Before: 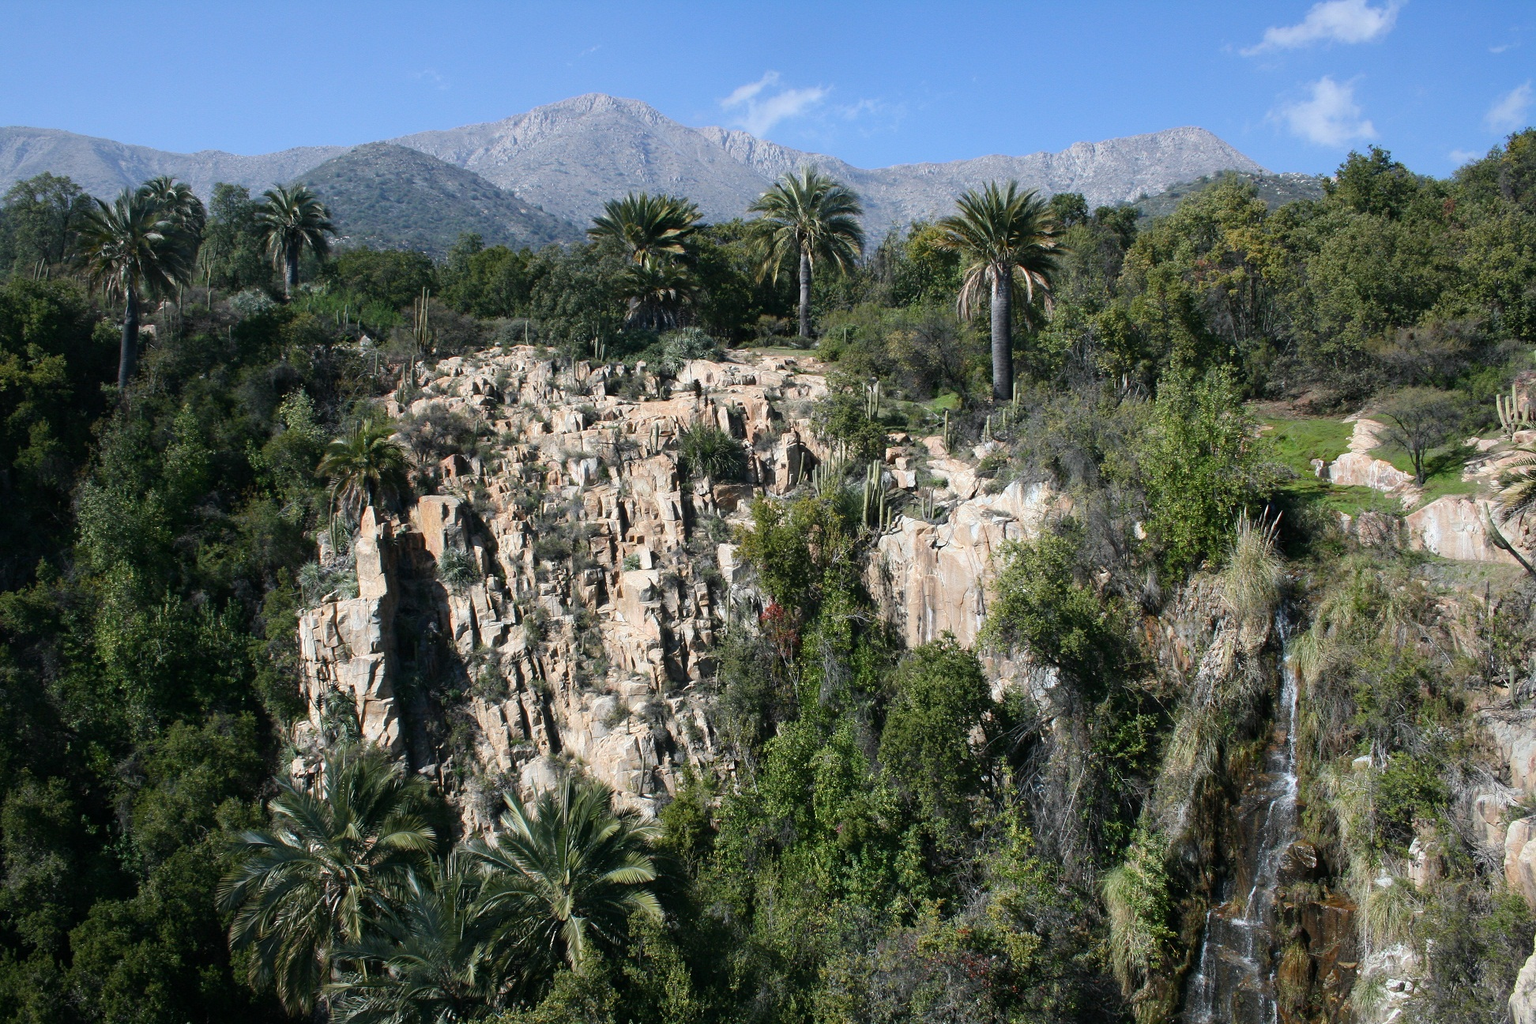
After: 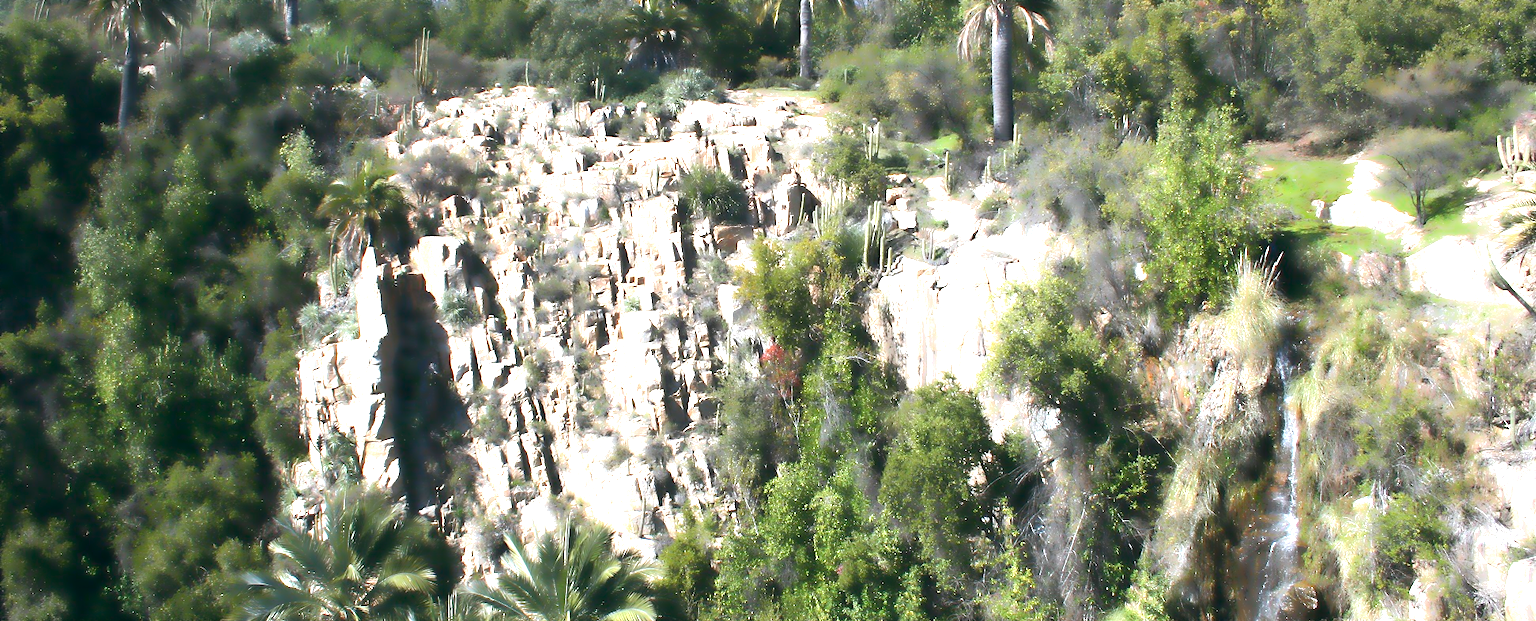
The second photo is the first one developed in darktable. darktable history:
exposure: black level correction 0, exposure 1.675 EV, compensate exposure bias true, compensate highlight preservation false
crop and rotate: top 25.357%, bottom 13.942%
color balance: lift [1, 0.998, 1.001, 1.002], gamma [1, 1.02, 1, 0.98], gain [1, 1.02, 1.003, 0.98]
white balance: red 0.983, blue 1.036
lowpass: radius 4, soften with bilateral filter, unbound 0
